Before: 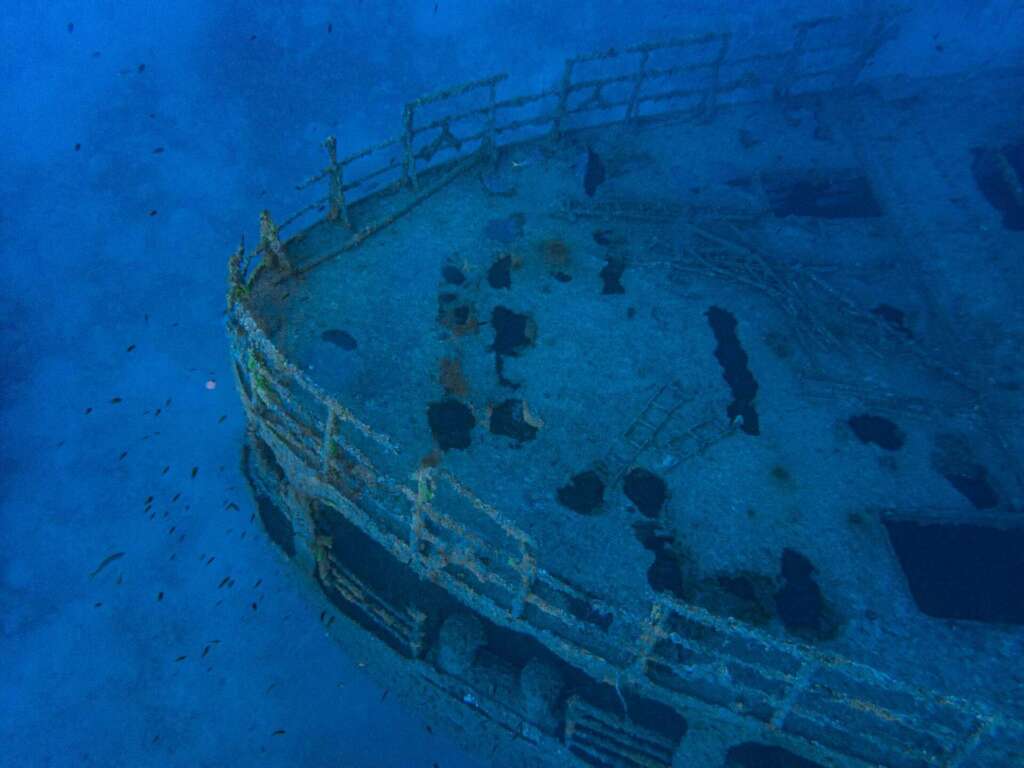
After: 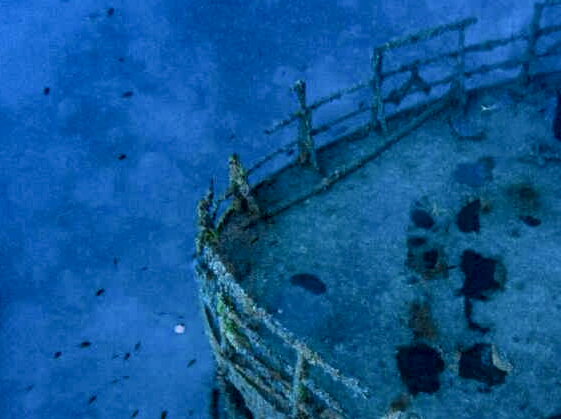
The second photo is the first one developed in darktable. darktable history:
crop and rotate: left 3.059%, top 7.369%, right 42.132%, bottom 37.952%
local contrast: highlights 21%, detail 198%
